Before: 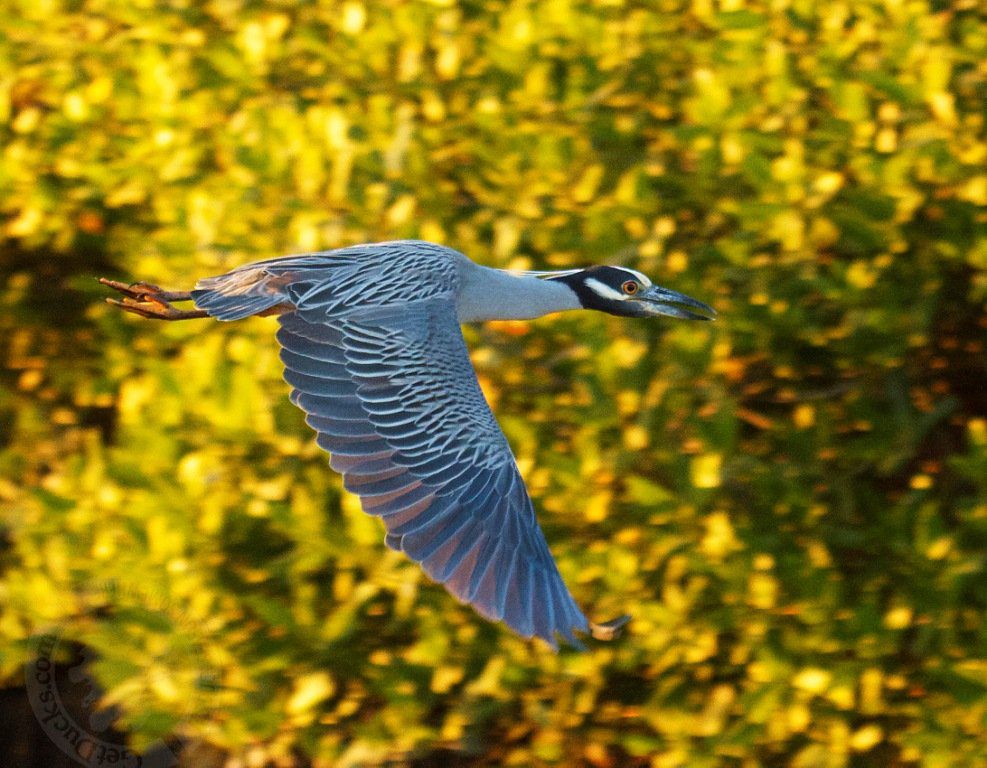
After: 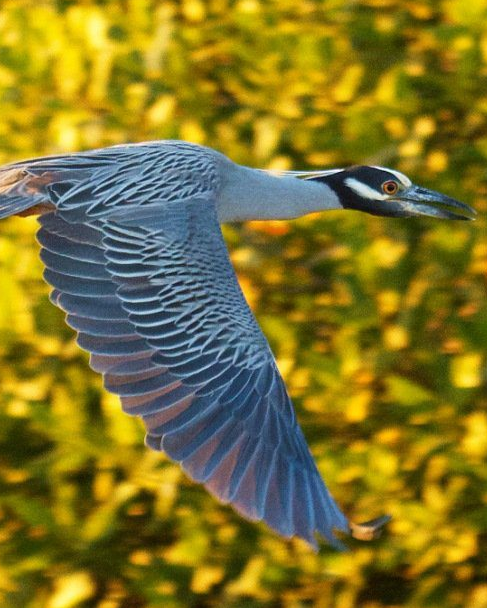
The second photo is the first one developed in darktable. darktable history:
crop and rotate: angle 0.025°, left 24.322%, top 13.051%, right 26.221%, bottom 7.687%
